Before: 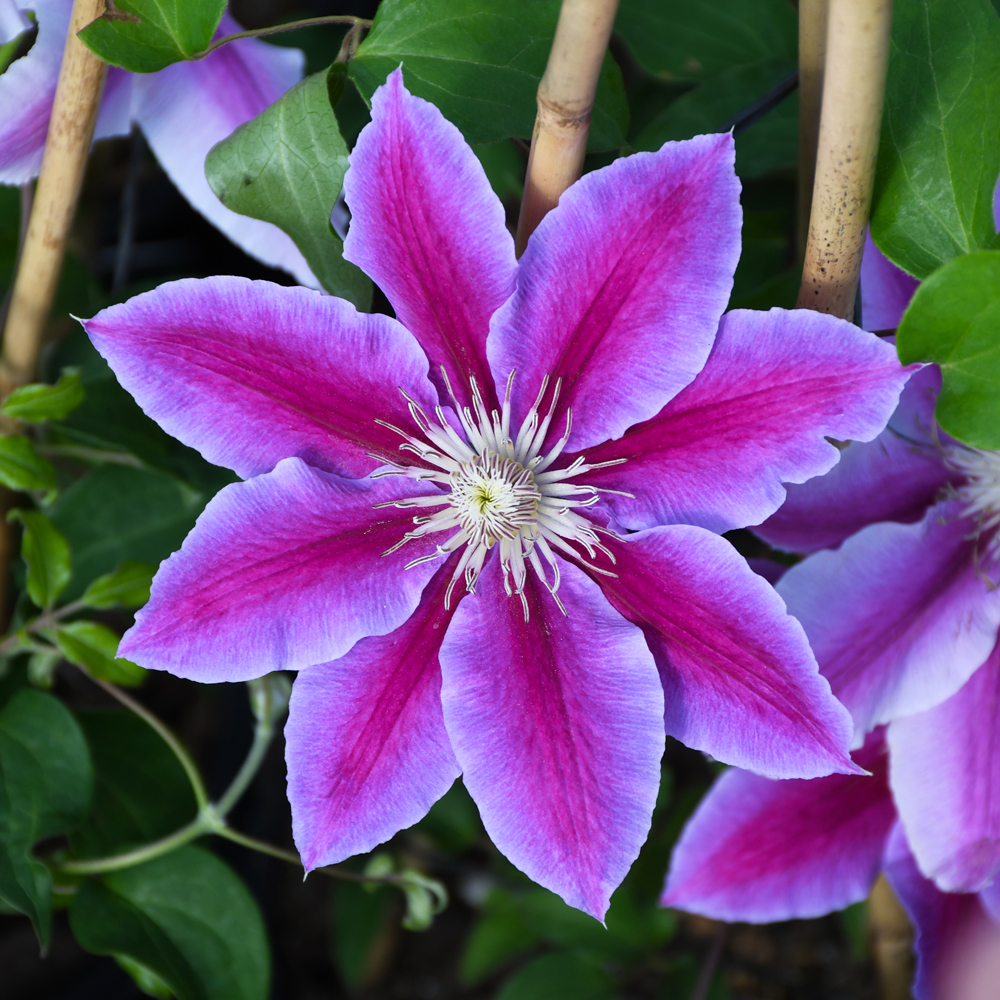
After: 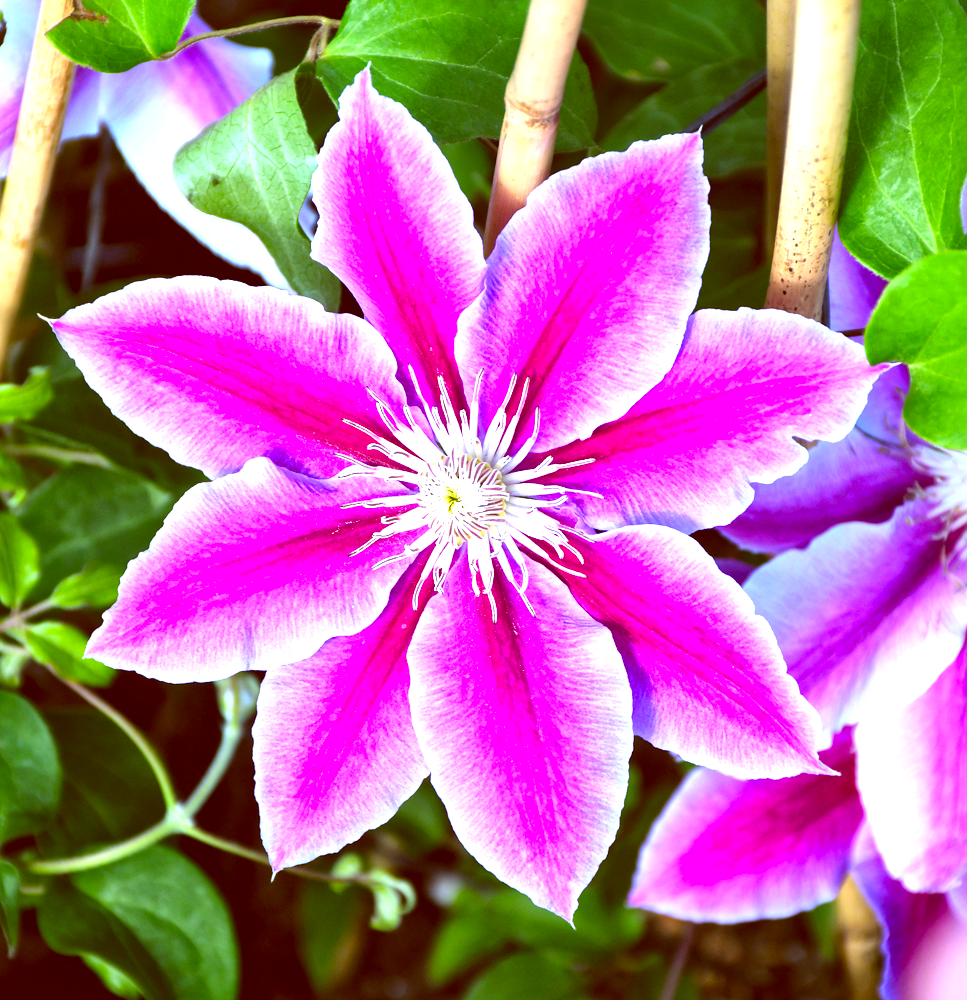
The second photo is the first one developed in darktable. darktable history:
color balance: lift [1, 1.011, 0.999, 0.989], gamma [1.109, 1.045, 1.039, 0.955], gain [0.917, 0.936, 0.952, 1.064], contrast 2.32%, contrast fulcrum 19%, output saturation 101%
contrast brightness saturation: contrast 0.16, saturation 0.32
exposure: black level correction 0, exposure 1.45 EV, compensate exposure bias true, compensate highlight preservation false
local contrast: mode bilateral grid, contrast 20, coarseness 20, detail 150%, midtone range 0.2
crop and rotate: left 3.238%
